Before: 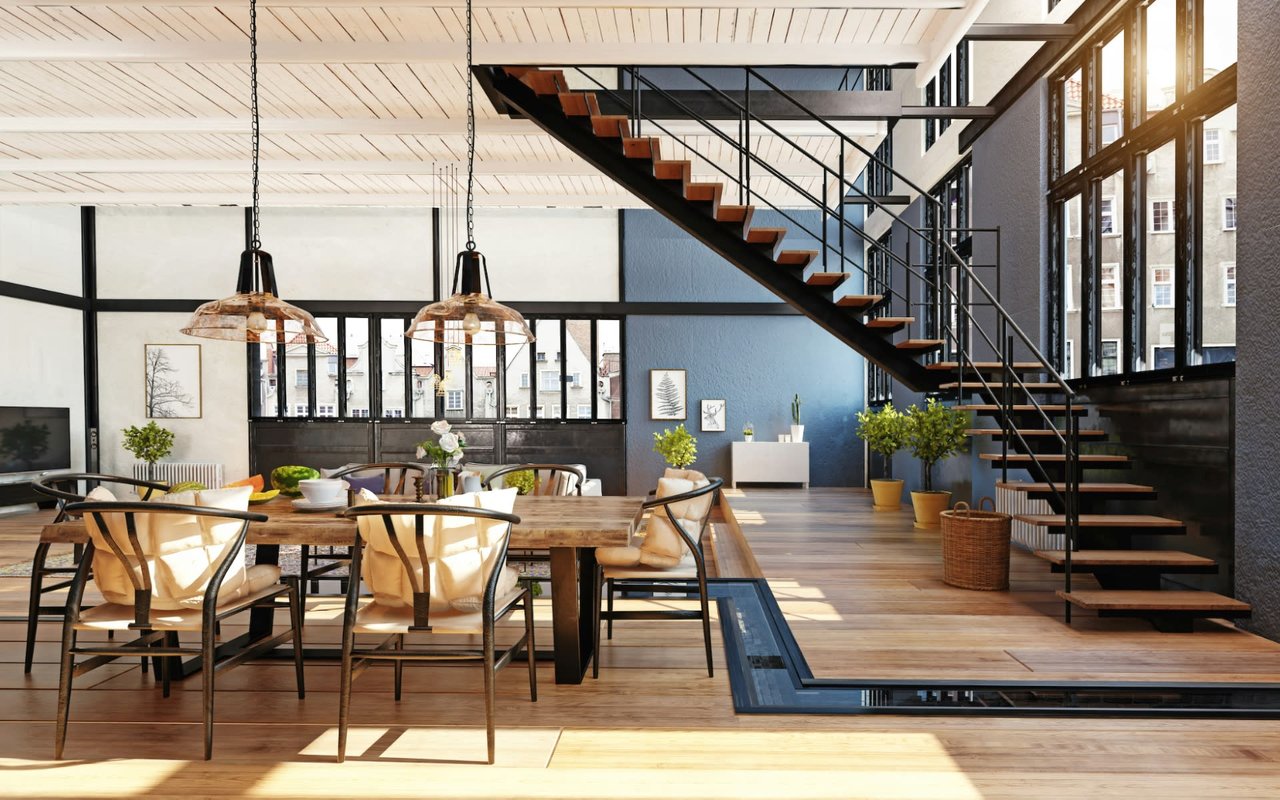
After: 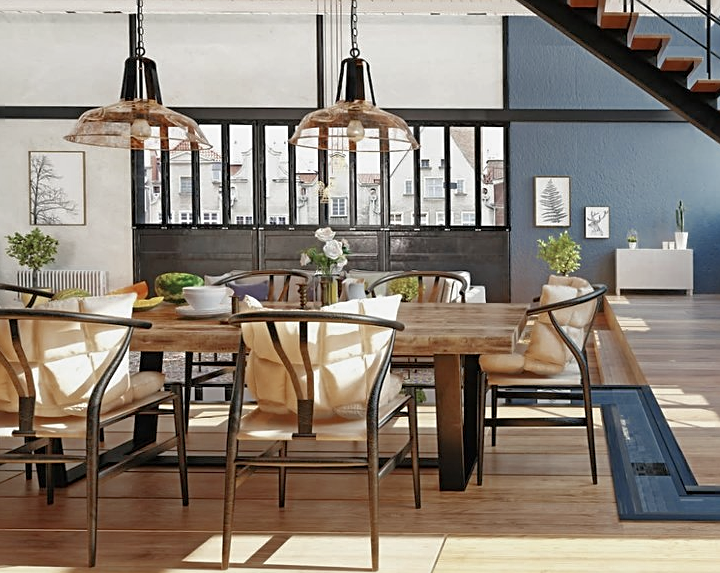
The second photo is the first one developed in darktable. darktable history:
tone equalizer: -8 EV 0.211 EV, -7 EV 0.4 EV, -6 EV 0.407 EV, -5 EV 0.221 EV, -3 EV -0.264 EV, -2 EV -0.439 EV, -1 EV -0.435 EV, +0 EV -0.275 EV, edges refinement/feathering 500, mask exposure compensation -1.57 EV, preserve details no
sharpen: on, module defaults
crop: left 9.115%, top 24.134%, right 34.569%, bottom 4.2%
color zones: curves: ch0 [(0, 0.5) (0.125, 0.4) (0.25, 0.5) (0.375, 0.4) (0.5, 0.4) (0.625, 0.35) (0.75, 0.35) (0.875, 0.5)]; ch1 [(0, 0.35) (0.125, 0.45) (0.25, 0.35) (0.375, 0.35) (0.5, 0.35) (0.625, 0.35) (0.75, 0.45) (0.875, 0.35)]; ch2 [(0, 0.6) (0.125, 0.5) (0.25, 0.5) (0.375, 0.6) (0.5, 0.6) (0.625, 0.5) (0.75, 0.5) (0.875, 0.5)]
exposure: exposure 0.201 EV, compensate highlight preservation false
